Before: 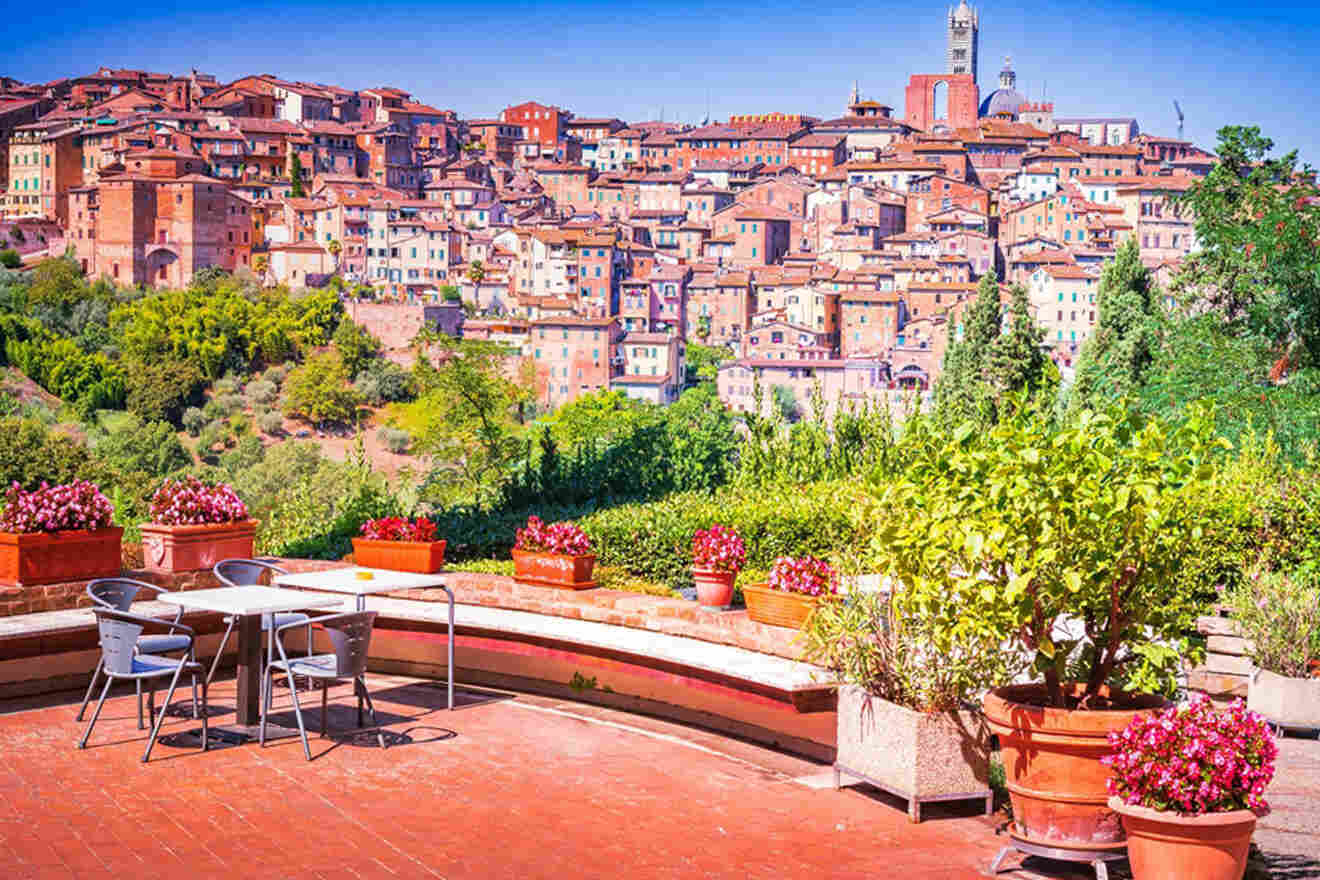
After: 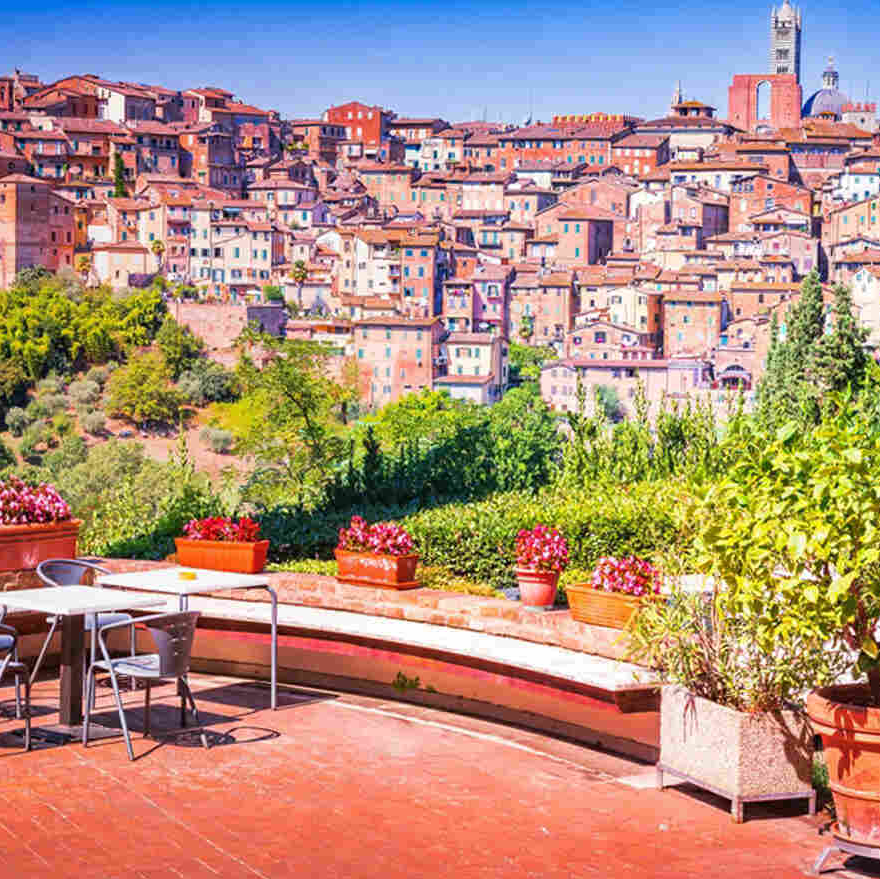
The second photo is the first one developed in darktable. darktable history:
crop and rotate: left 13.536%, right 19.727%
